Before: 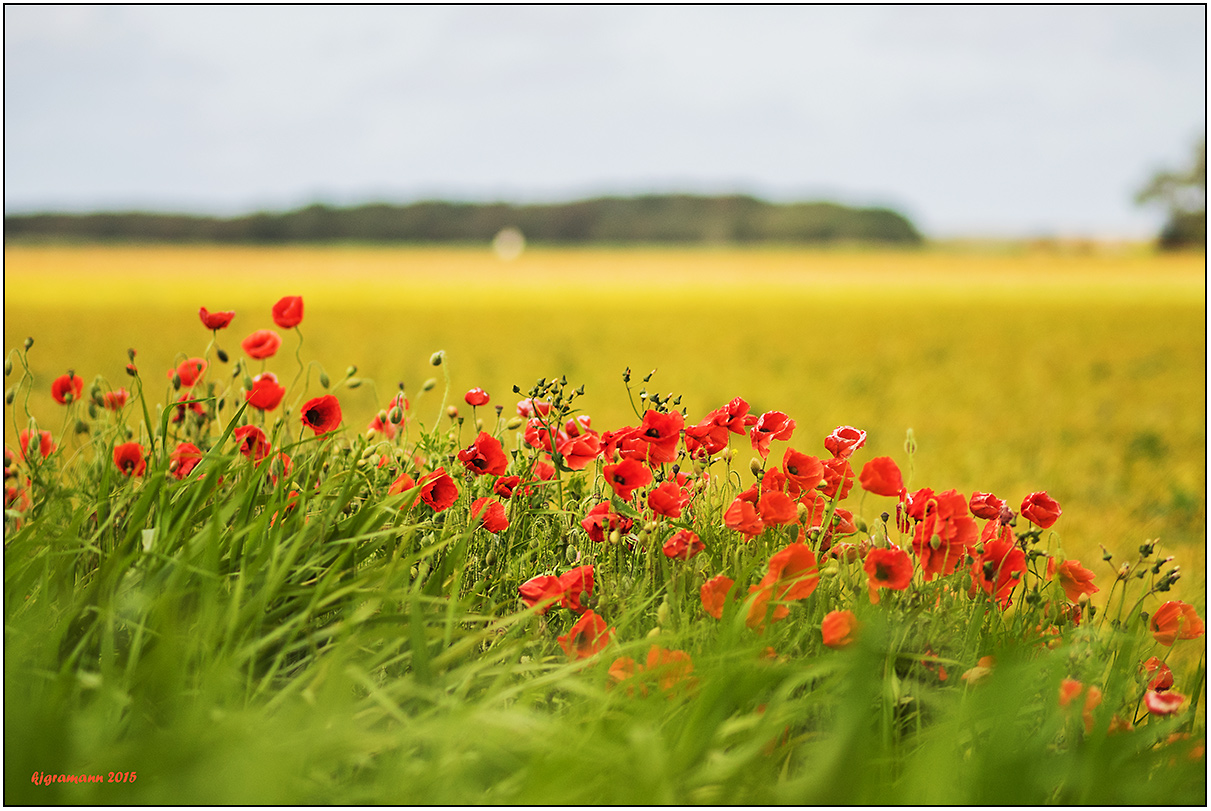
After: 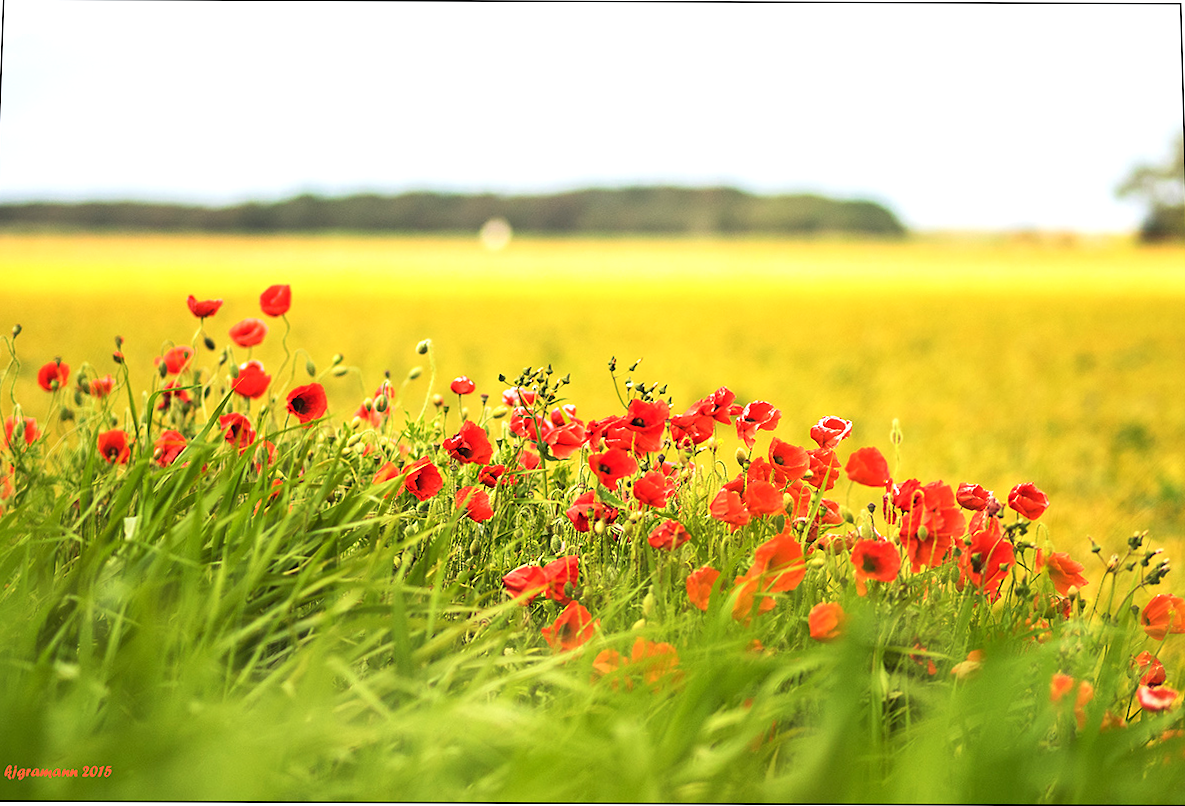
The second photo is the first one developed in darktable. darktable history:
exposure: exposure 0.636 EV, compensate highlight preservation false
rotate and perspective: rotation 0.226°, lens shift (vertical) -0.042, crop left 0.023, crop right 0.982, crop top 0.006, crop bottom 0.994
